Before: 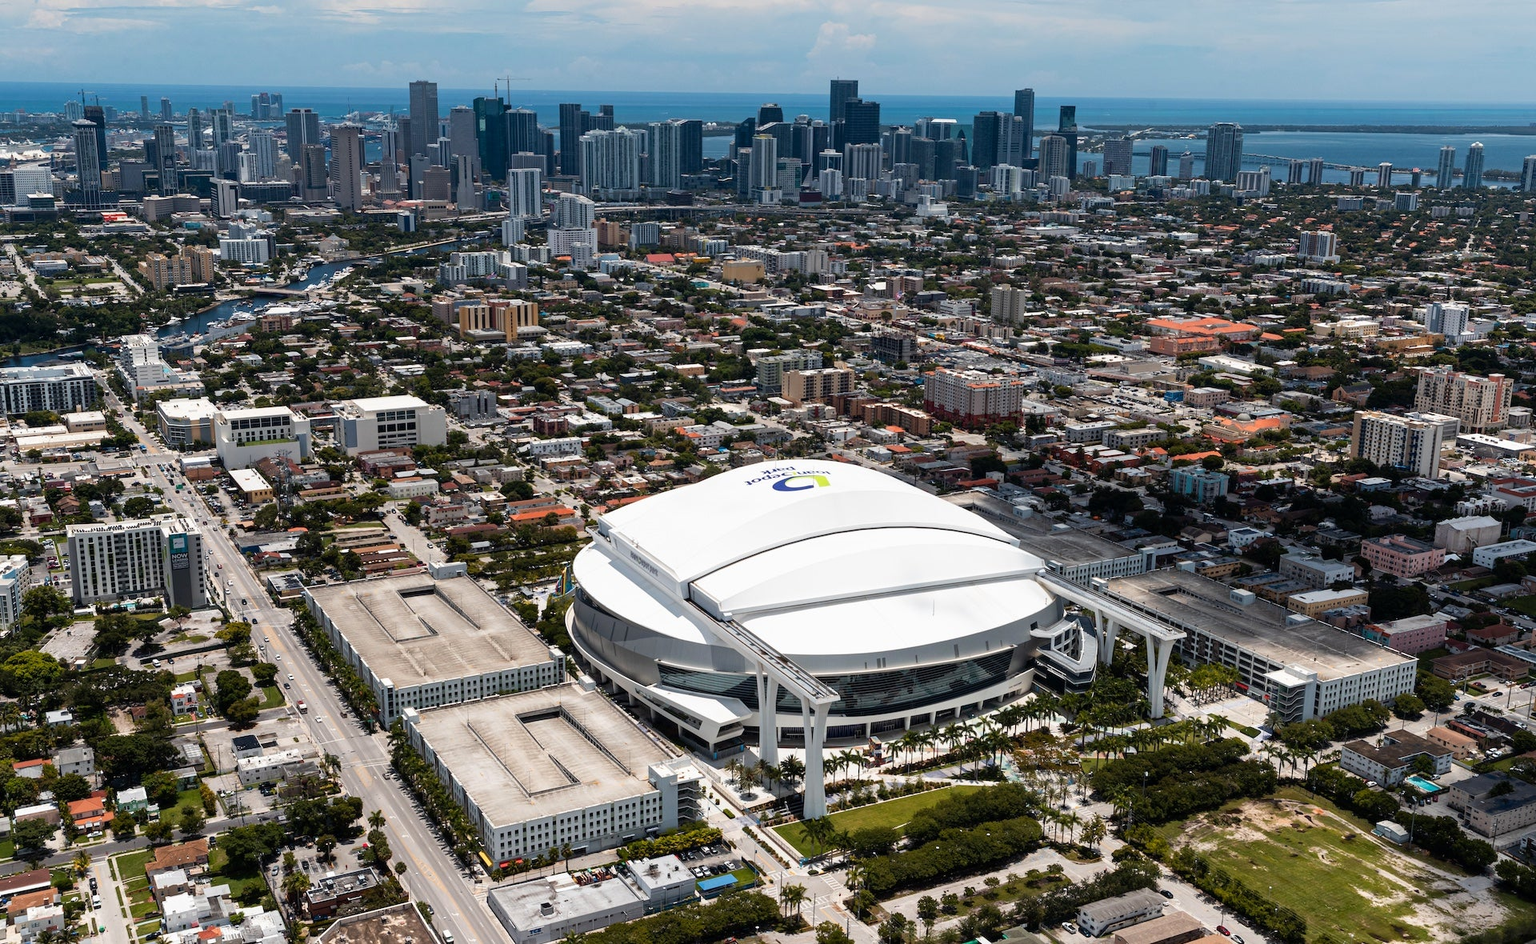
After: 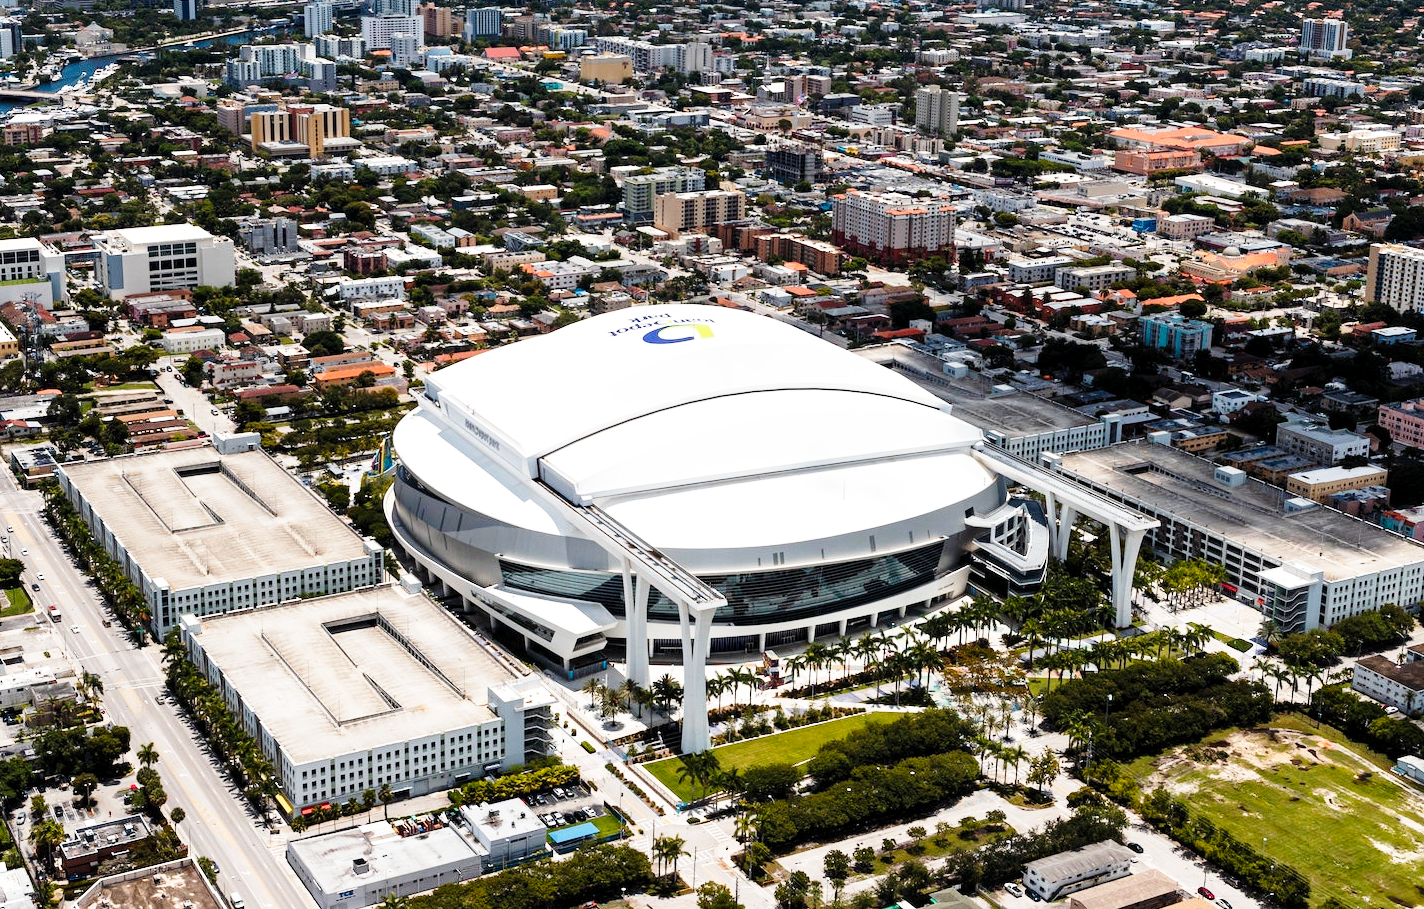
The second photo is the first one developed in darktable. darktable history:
levels: levels [0.016, 0.5, 0.996]
crop: left 16.859%, top 22.894%, right 8.972%
base curve: curves: ch0 [(0, 0) (0.028, 0.03) (0.121, 0.232) (0.46, 0.748) (0.859, 0.968) (1, 1)], preserve colors none
